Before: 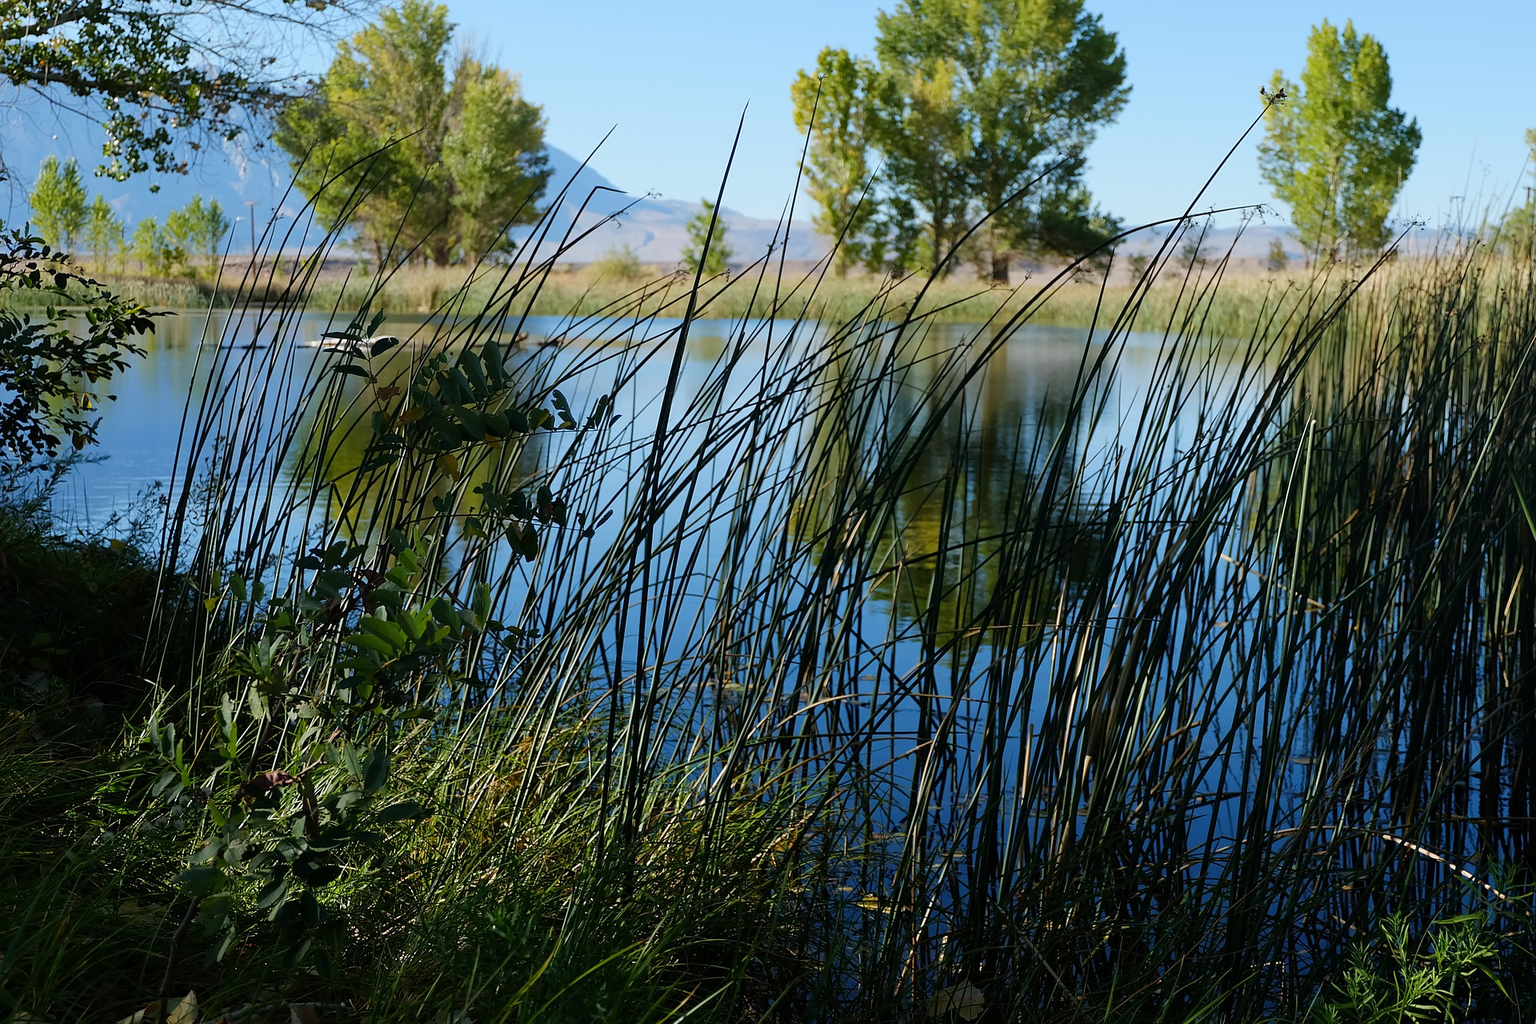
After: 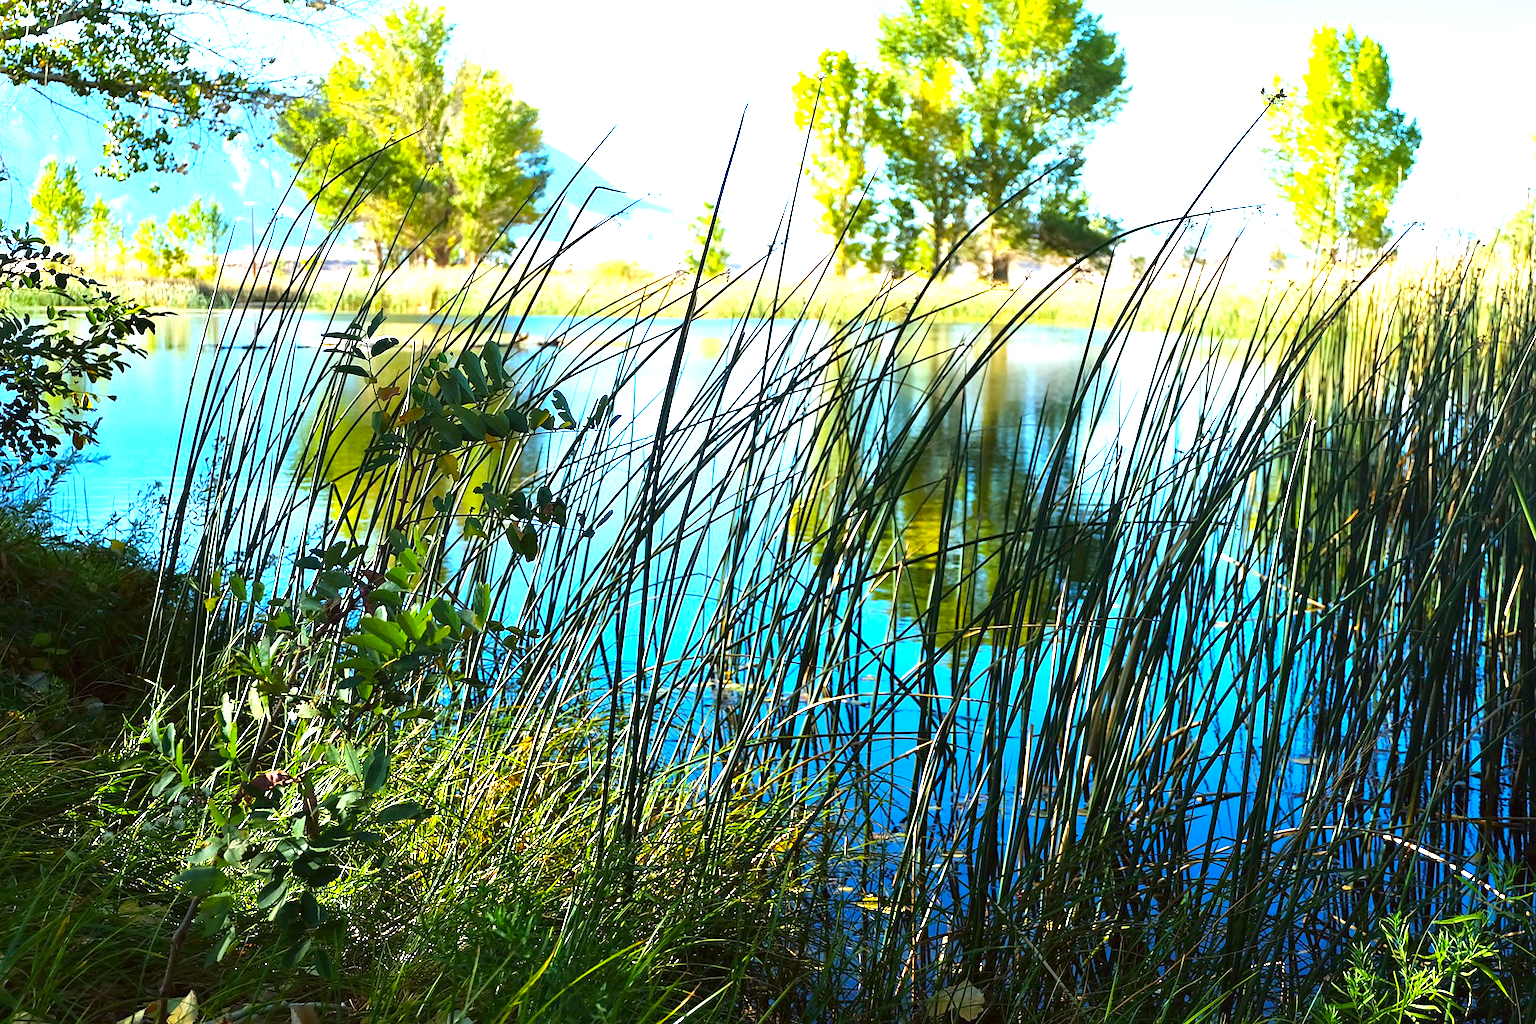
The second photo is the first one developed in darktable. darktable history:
color correction: highlights a* -2.73, highlights b* -2.09, shadows a* 2.41, shadows b* 2.73
exposure: black level correction 0, exposure 2.138 EV, compensate exposure bias true, compensate highlight preservation false
color balance rgb: perceptual saturation grading › global saturation 20%, global vibrance 20%
